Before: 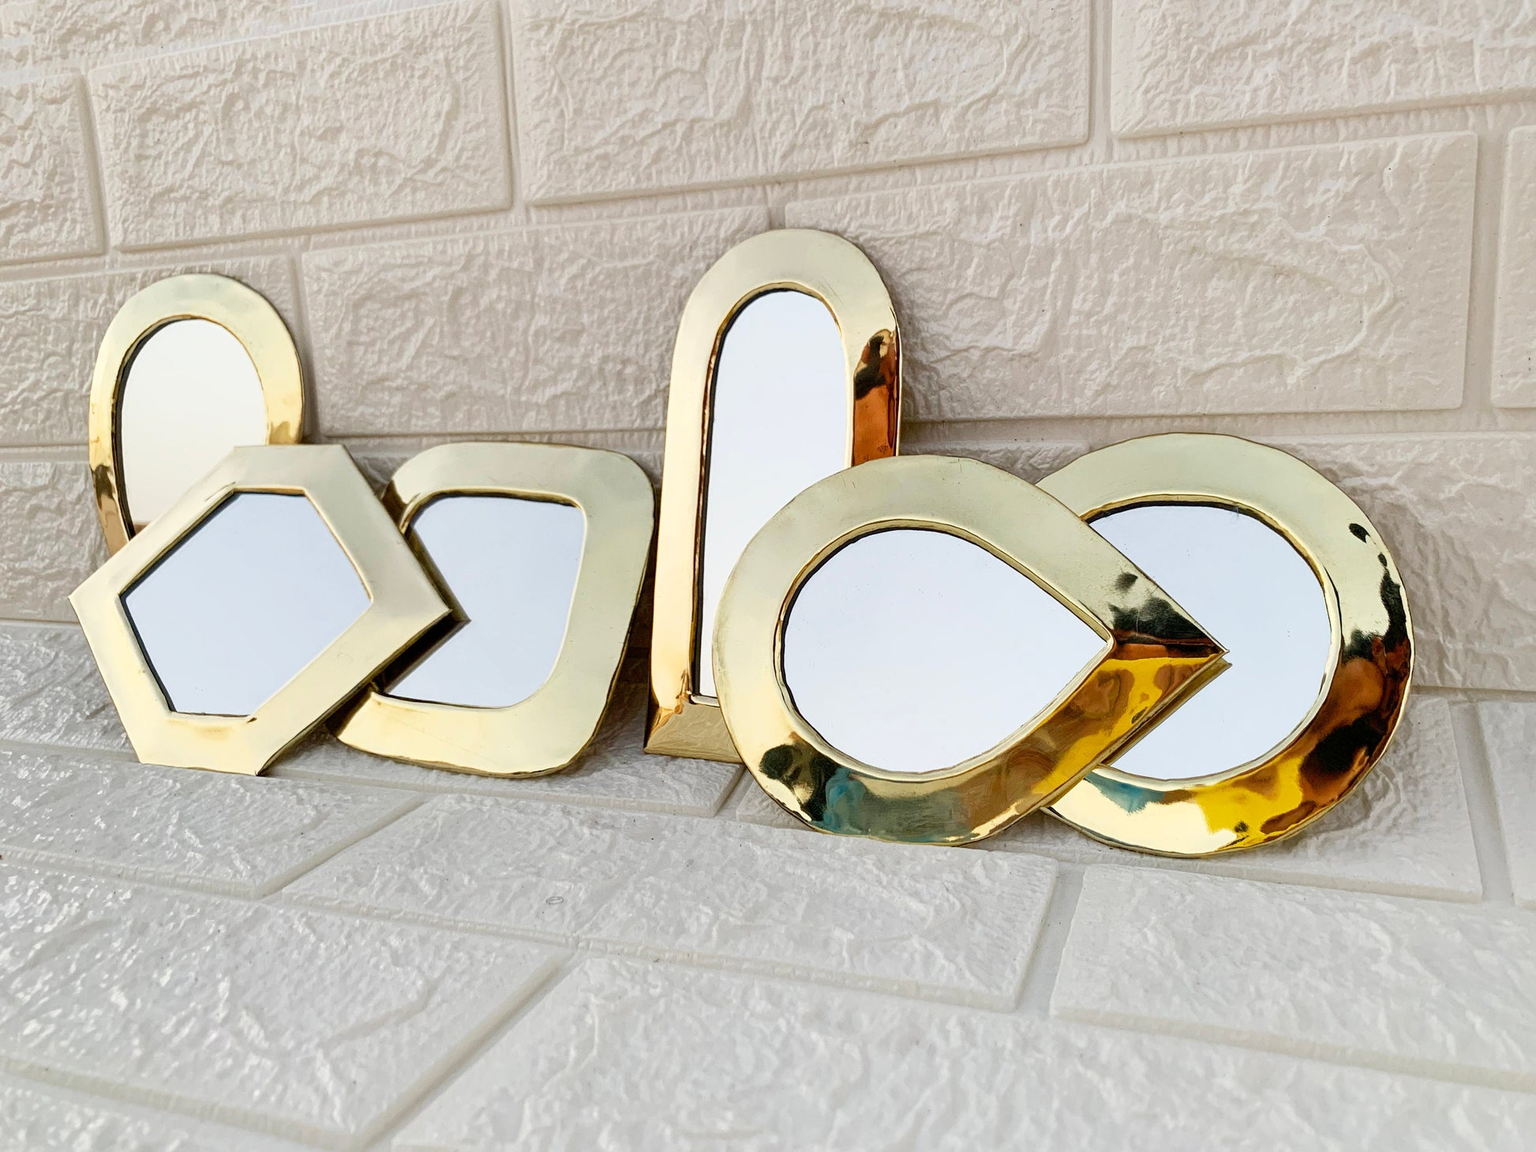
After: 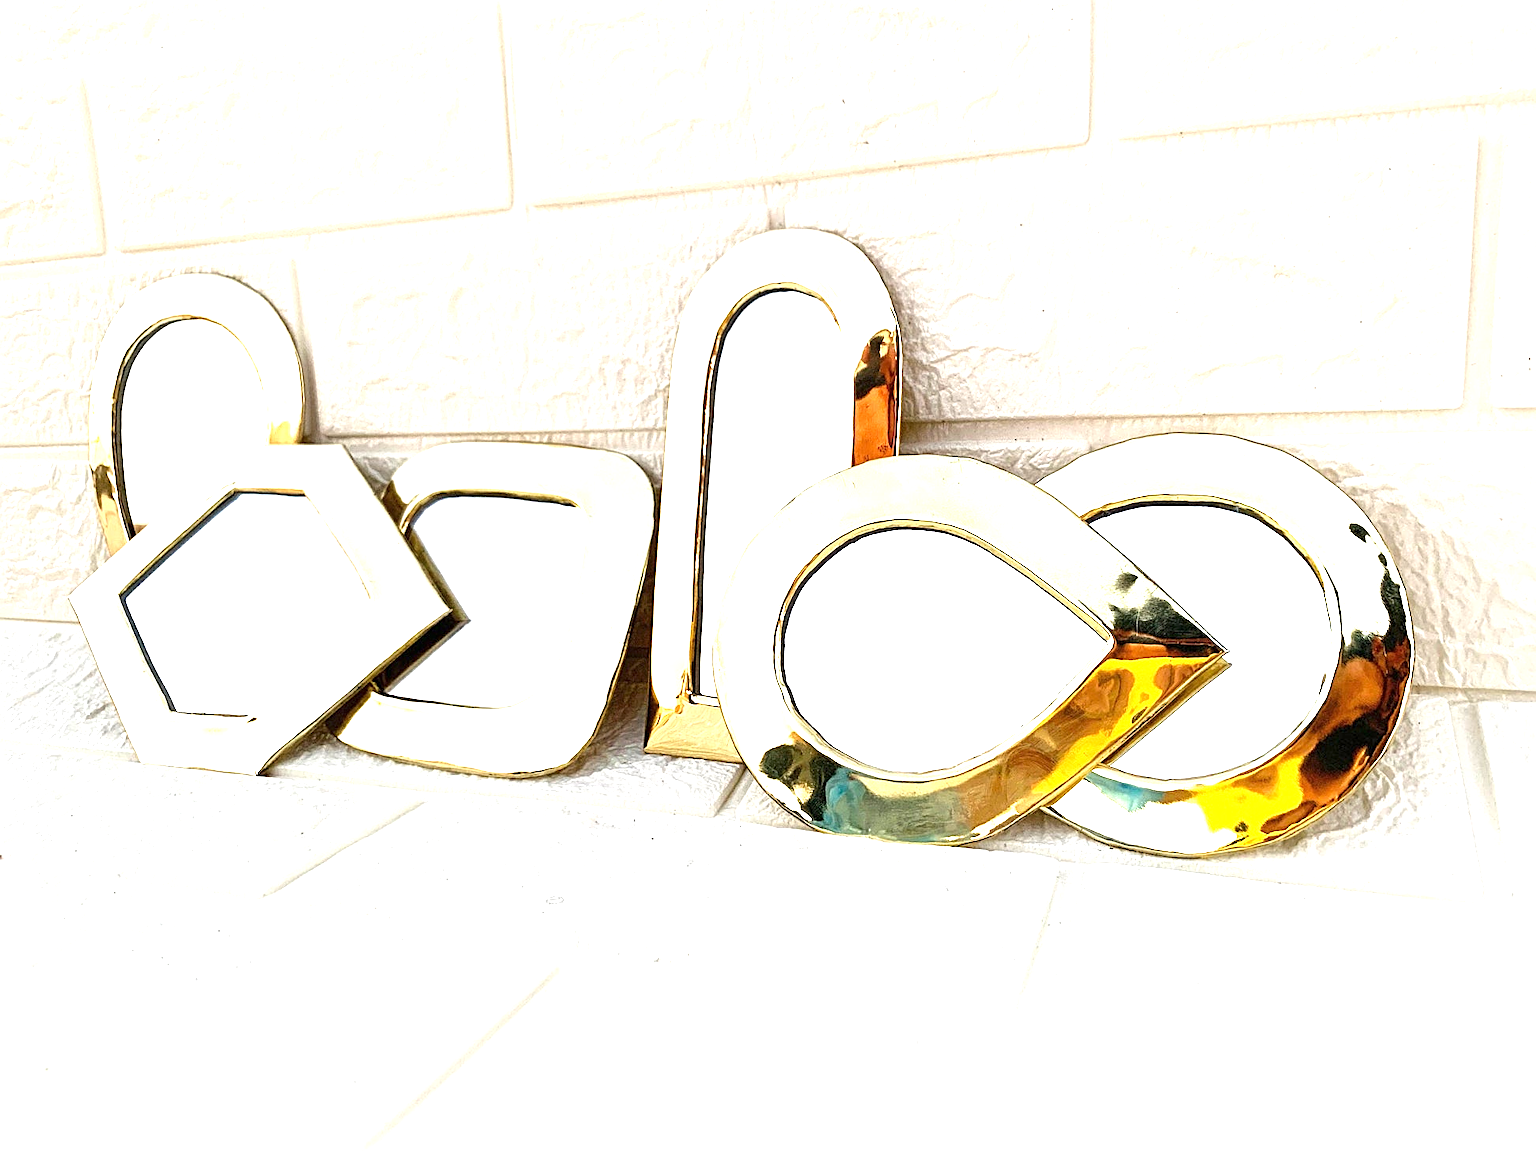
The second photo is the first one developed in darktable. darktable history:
exposure: black level correction 0, exposure 1.4 EV, compensate highlight preservation false
sharpen: on, module defaults
